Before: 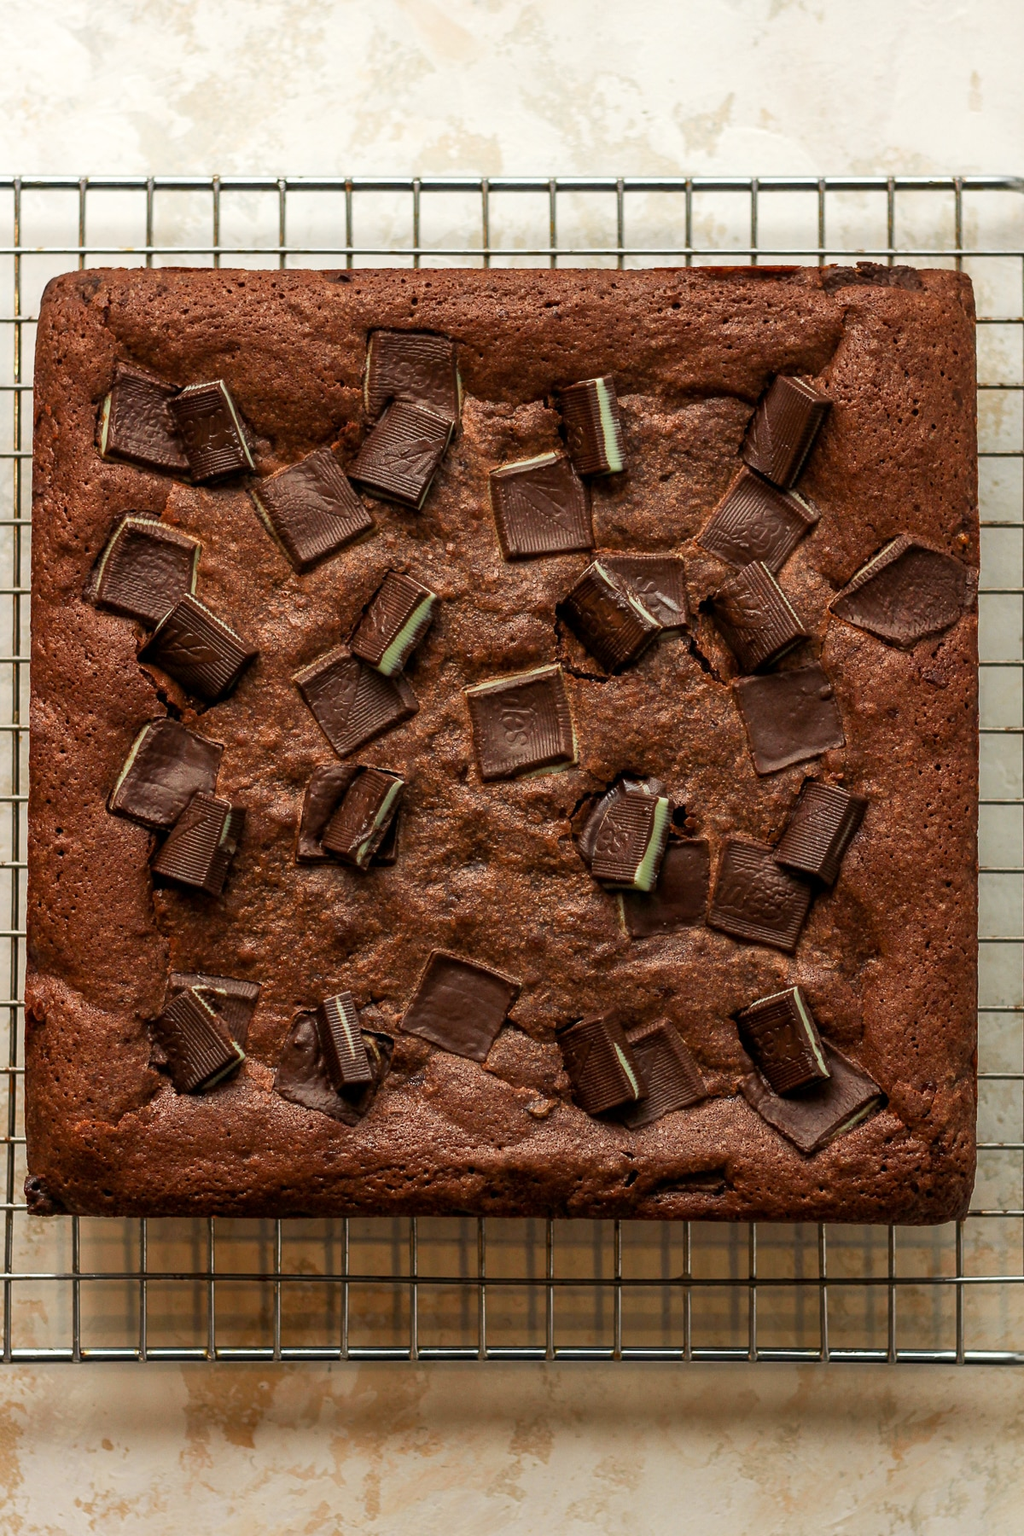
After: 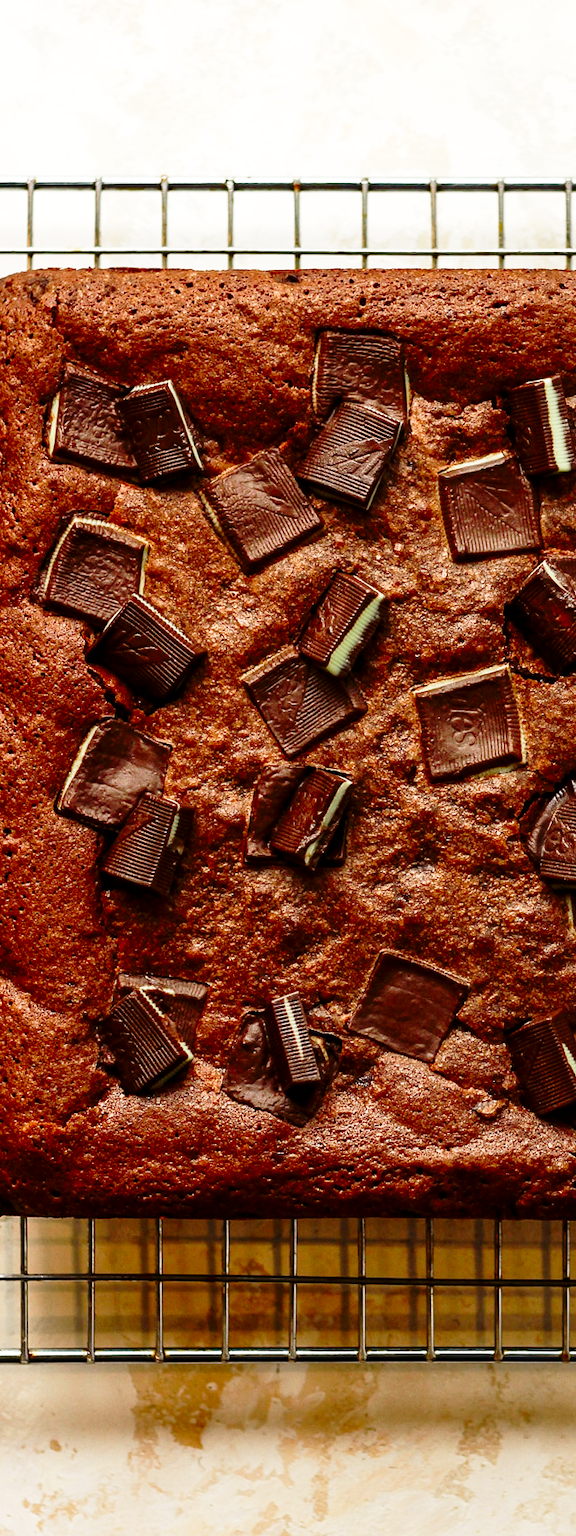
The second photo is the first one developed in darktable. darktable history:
contrast brightness saturation: contrast 0.07, brightness -0.13, saturation 0.06
base curve: curves: ch0 [(0, 0) (0.032, 0.037) (0.105, 0.228) (0.435, 0.76) (0.856, 0.983) (1, 1)], preserve colors none
crop: left 5.114%, right 38.589%
